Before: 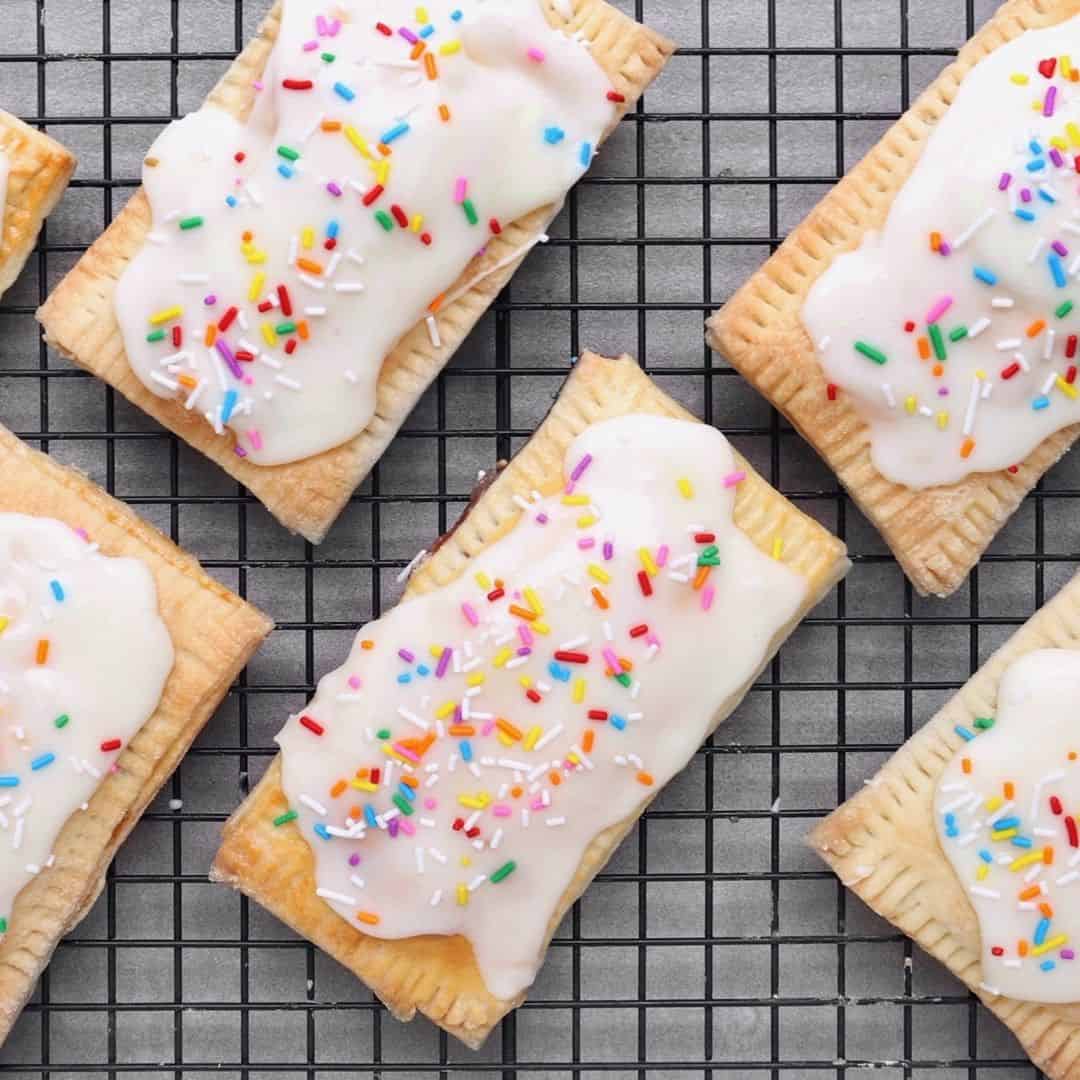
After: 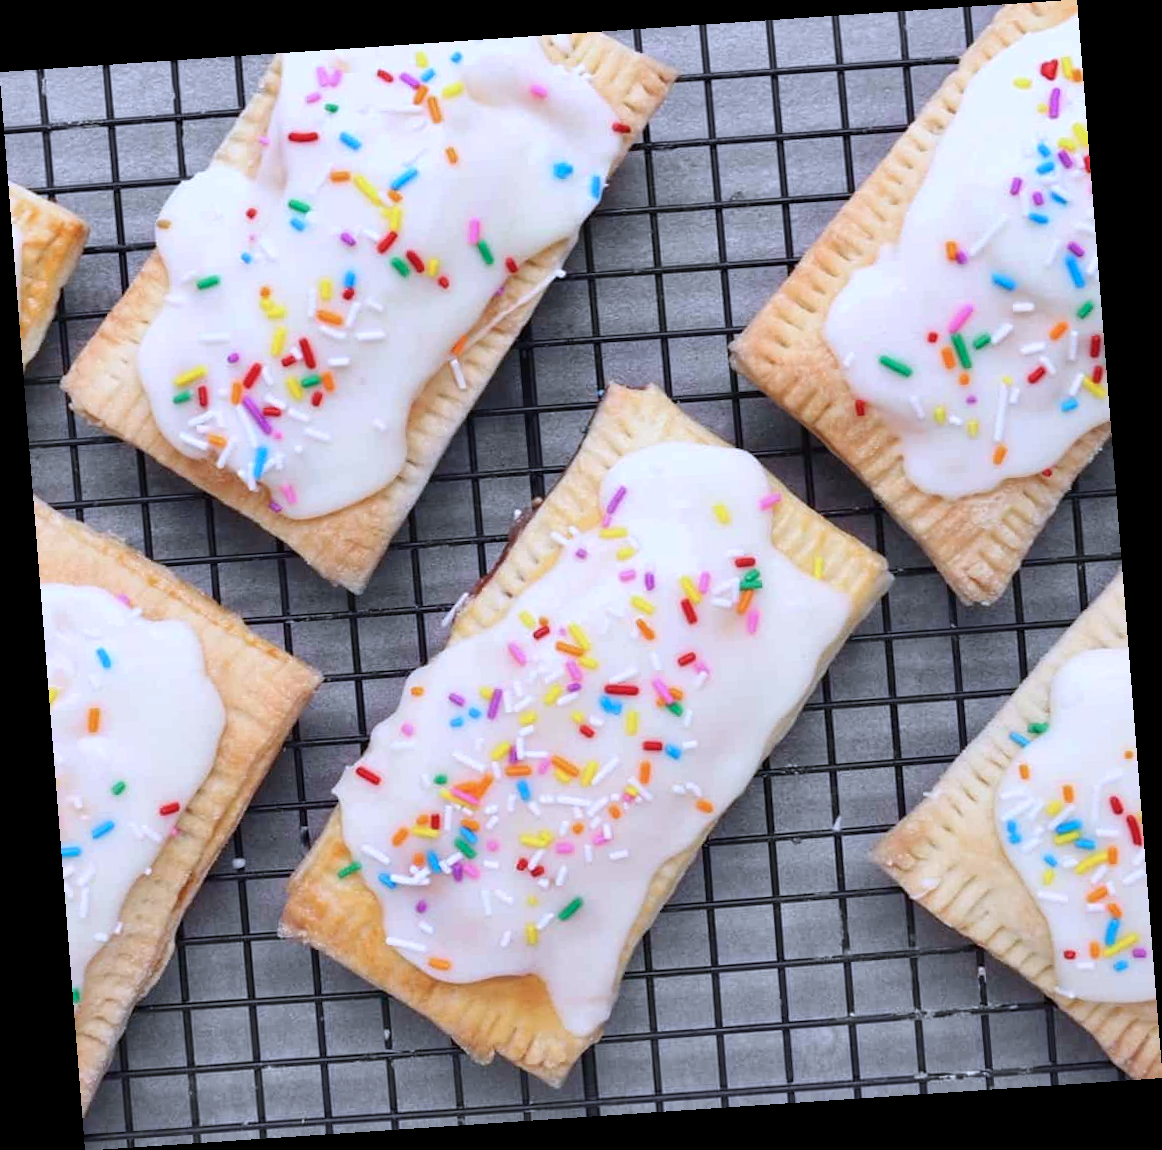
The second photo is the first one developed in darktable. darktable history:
rotate and perspective: rotation -4.2°, shear 0.006, automatic cropping off
color calibration: illuminant as shot in camera, x 0.37, y 0.382, temperature 4313.32 K
